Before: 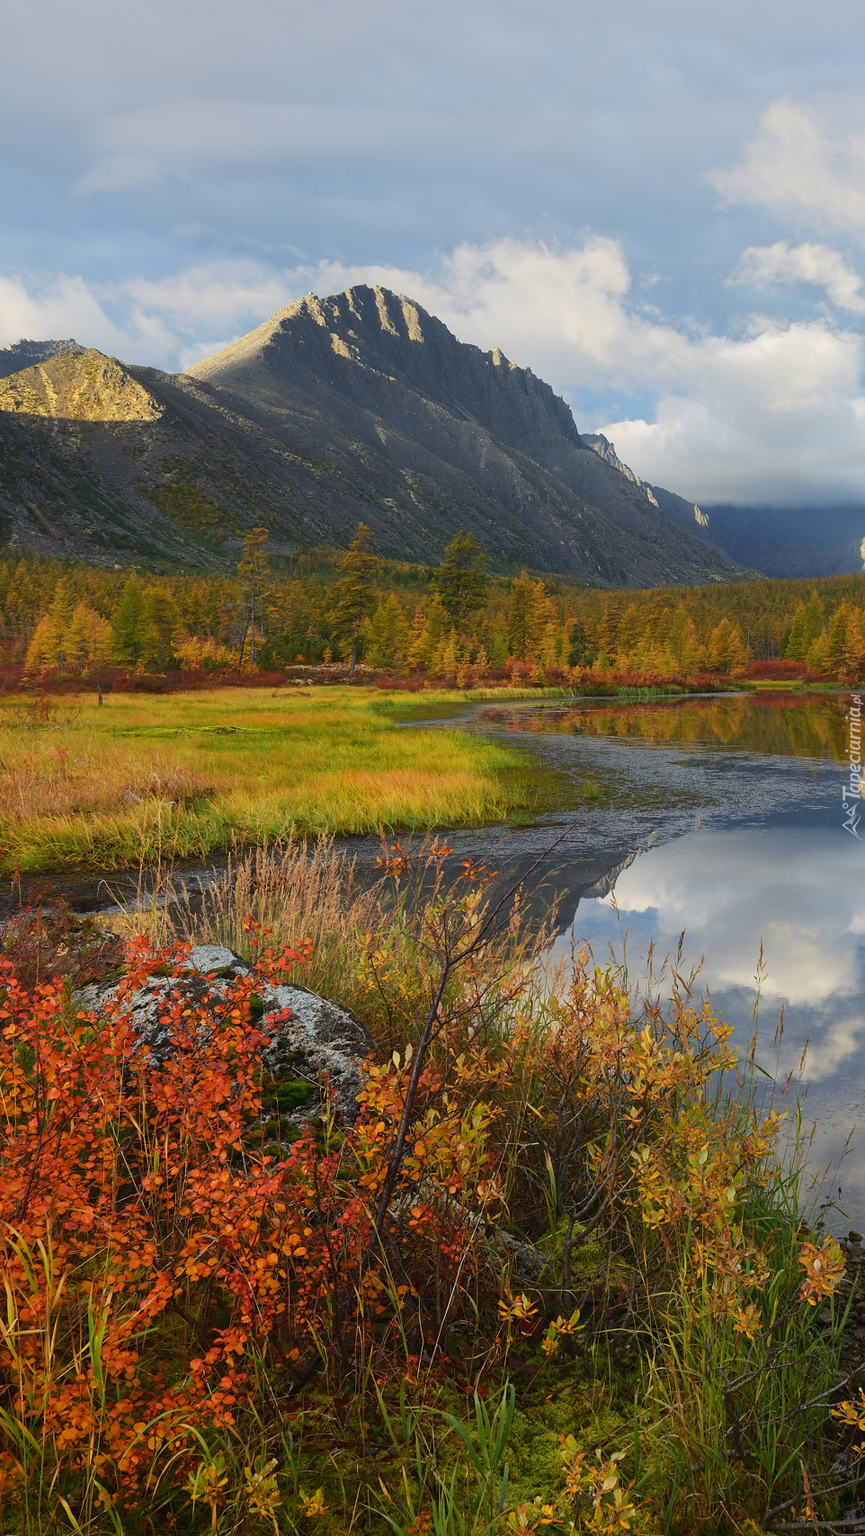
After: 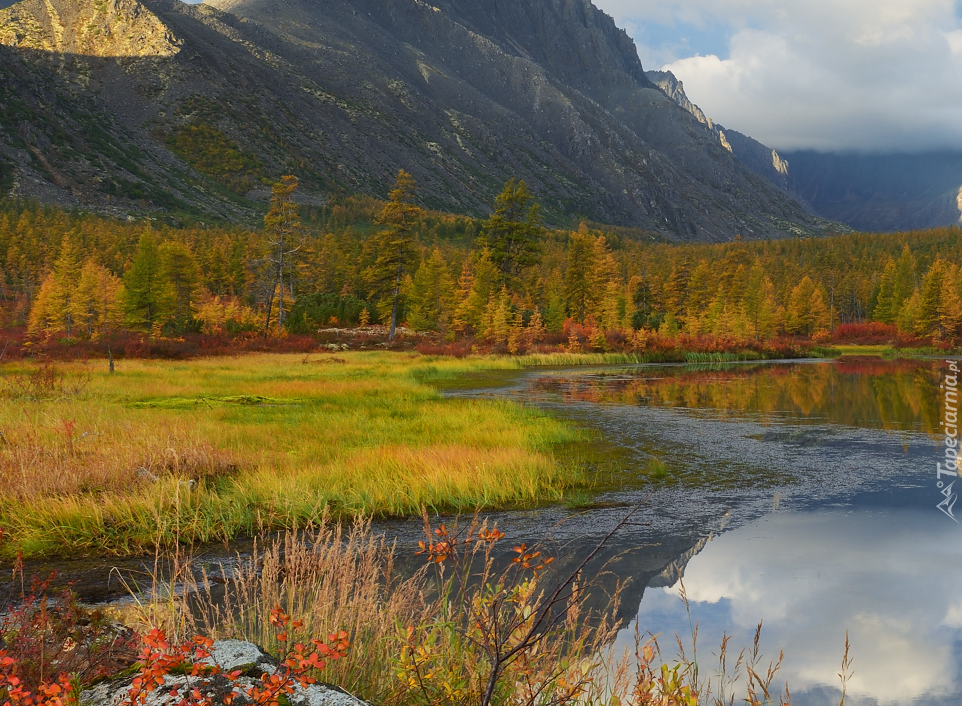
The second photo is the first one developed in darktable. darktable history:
crop and rotate: top 24.153%, bottom 34.489%
exposure: black level correction 0.001, compensate highlight preservation false
